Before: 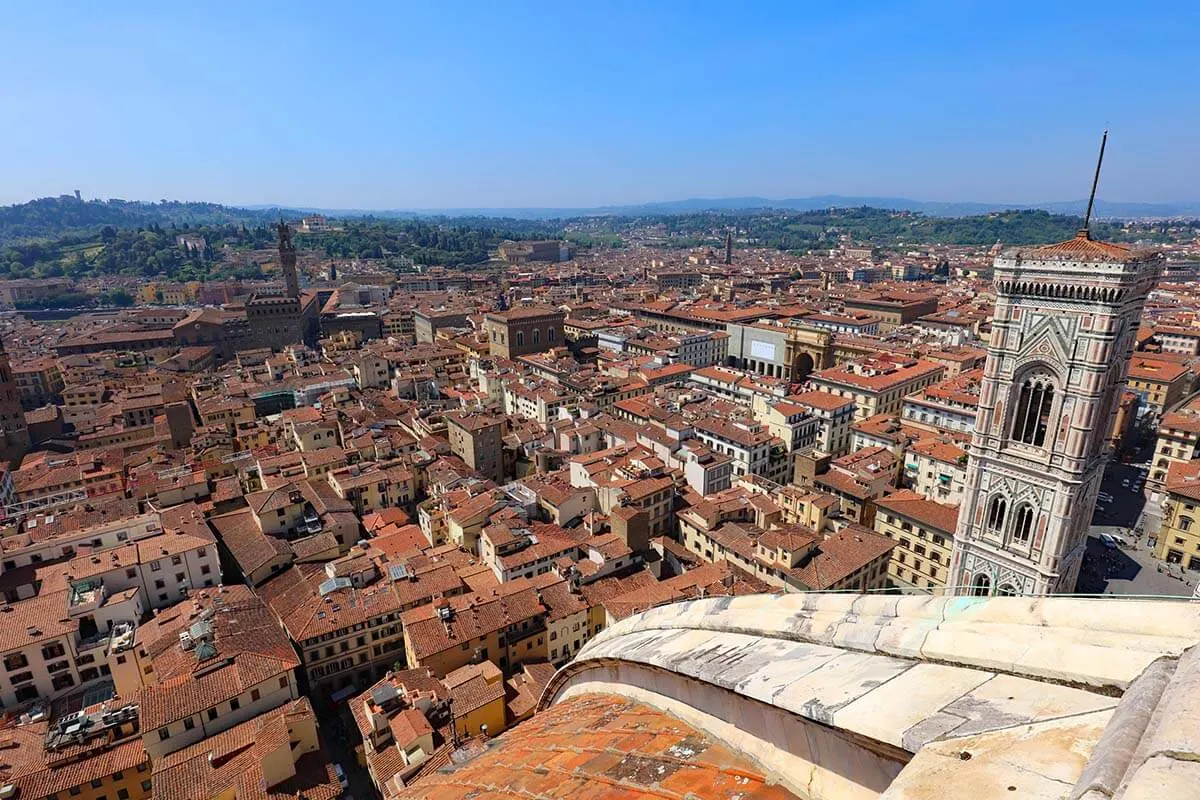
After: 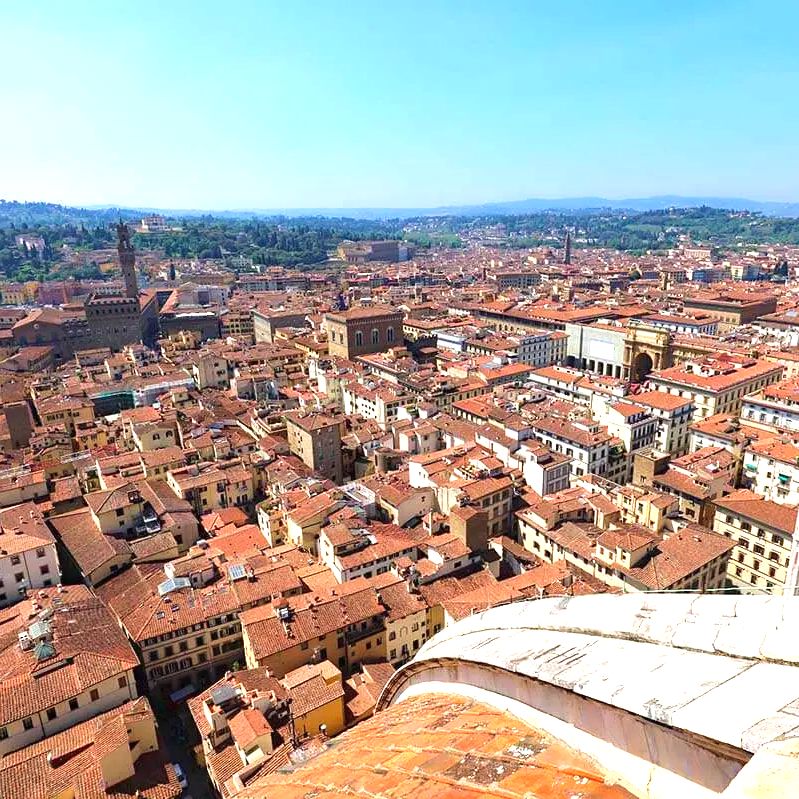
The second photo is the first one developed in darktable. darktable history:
crop and rotate: left 13.457%, right 19.954%
exposure: black level correction 0, exposure 1 EV, compensate exposure bias true, compensate highlight preservation false
velvia: on, module defaults
